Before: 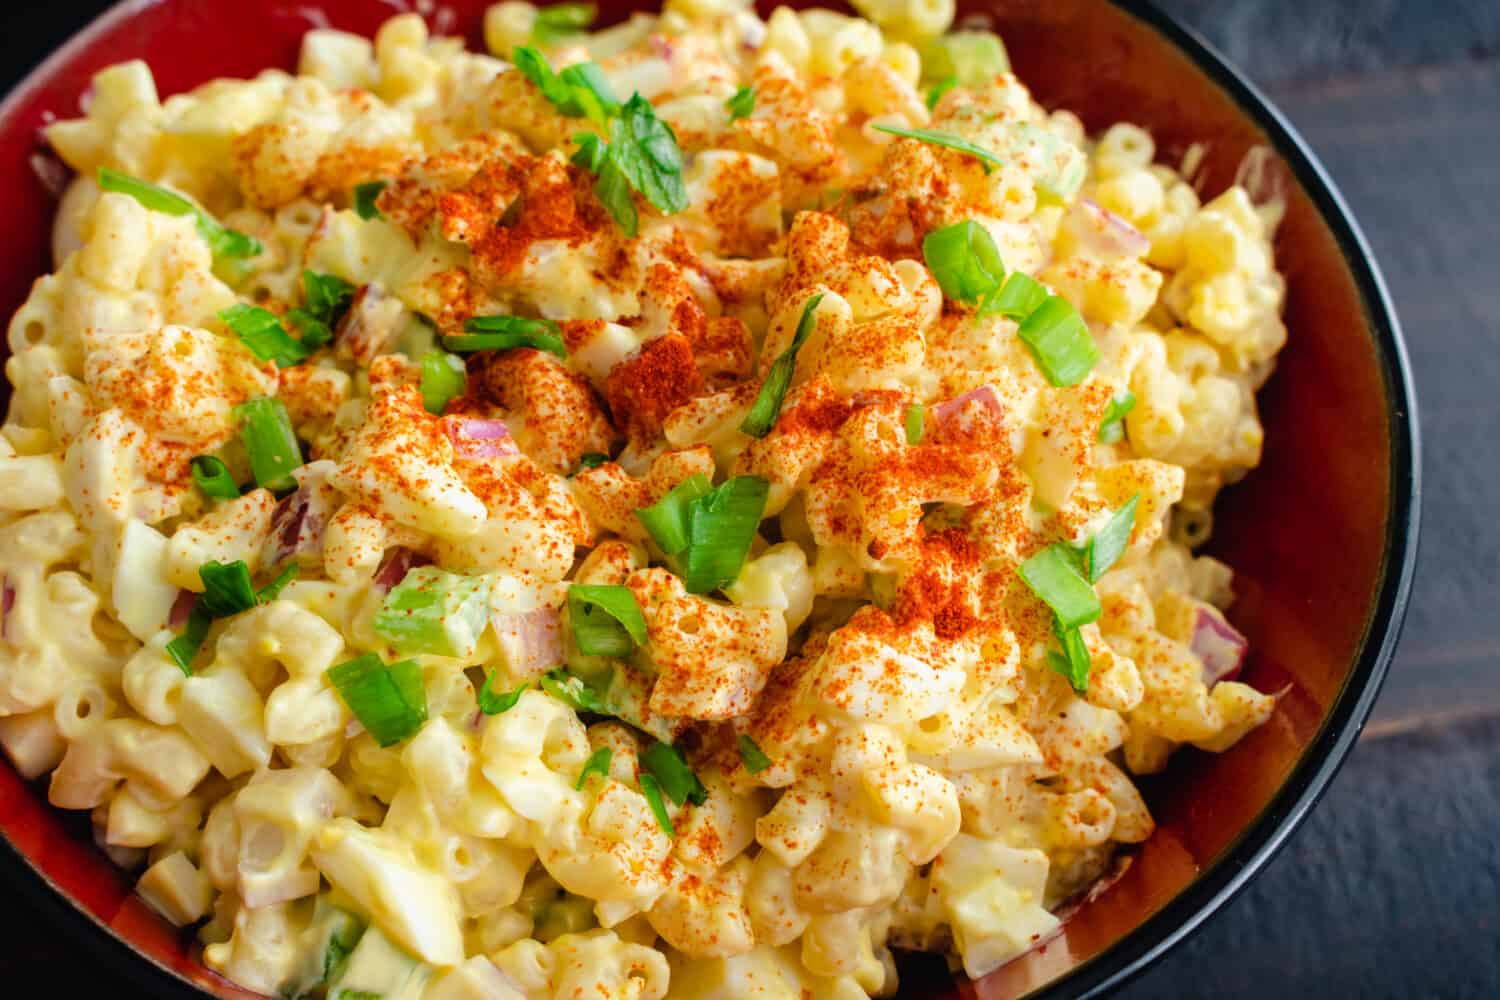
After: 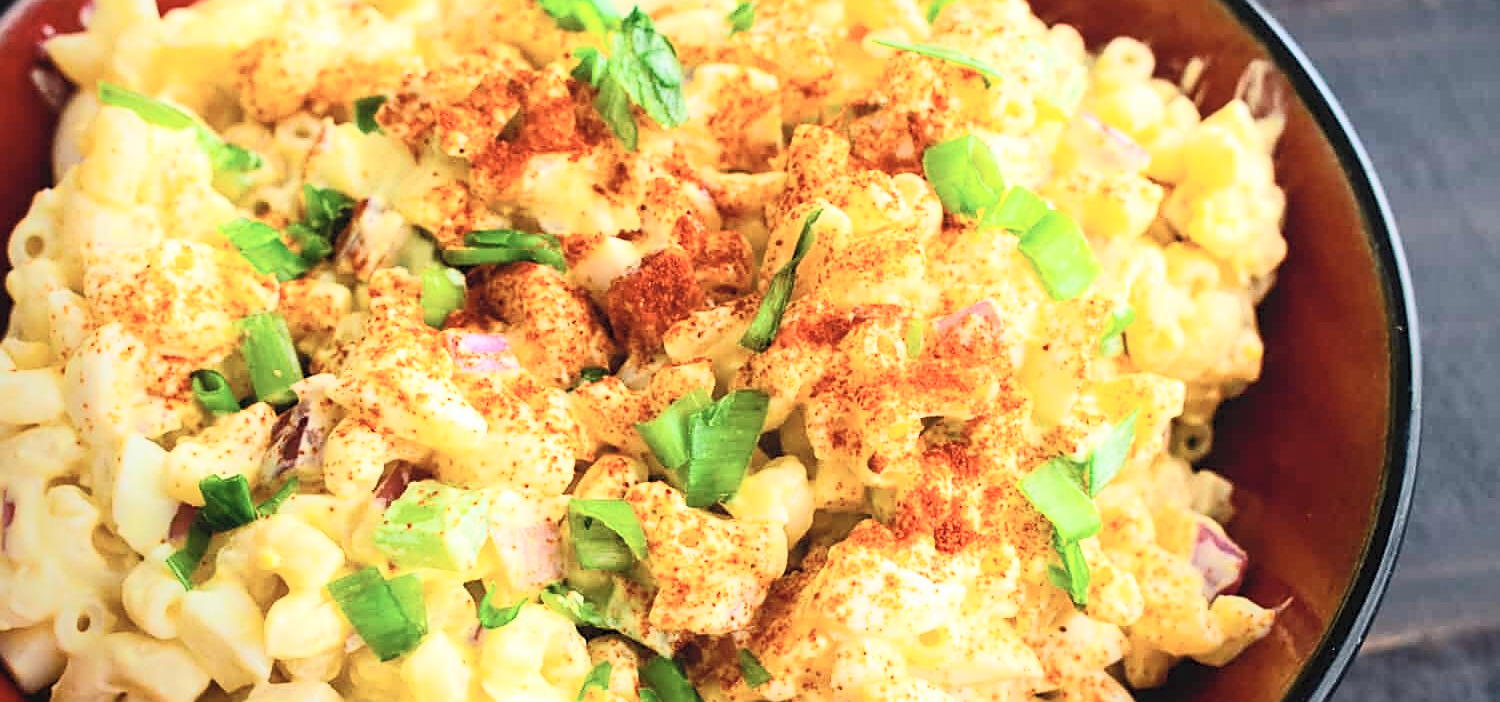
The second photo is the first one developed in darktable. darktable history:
sharpen: on, module defaults
vignetting: fall-off start 74.05%, fall-off radius 66.52%, brightness -0.598, saturation 0.001, center (-0.055, -0.357)
crop and rotate: top 8.621%, bottom 21.168%
contrast brightness saturation: contrast 0.385, brightness 0.521
